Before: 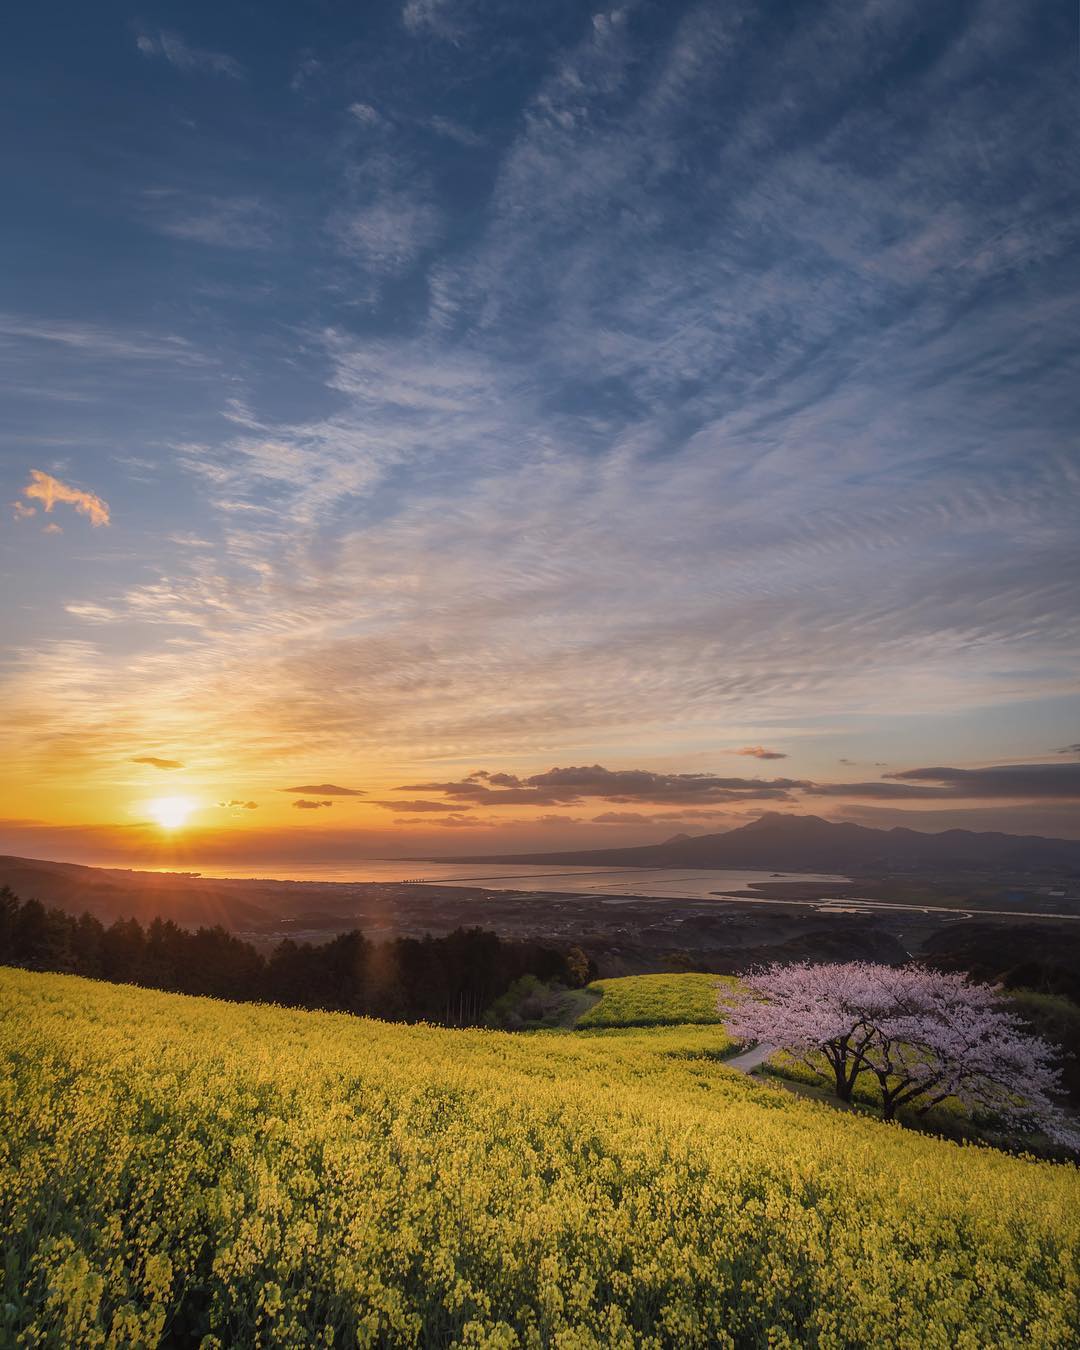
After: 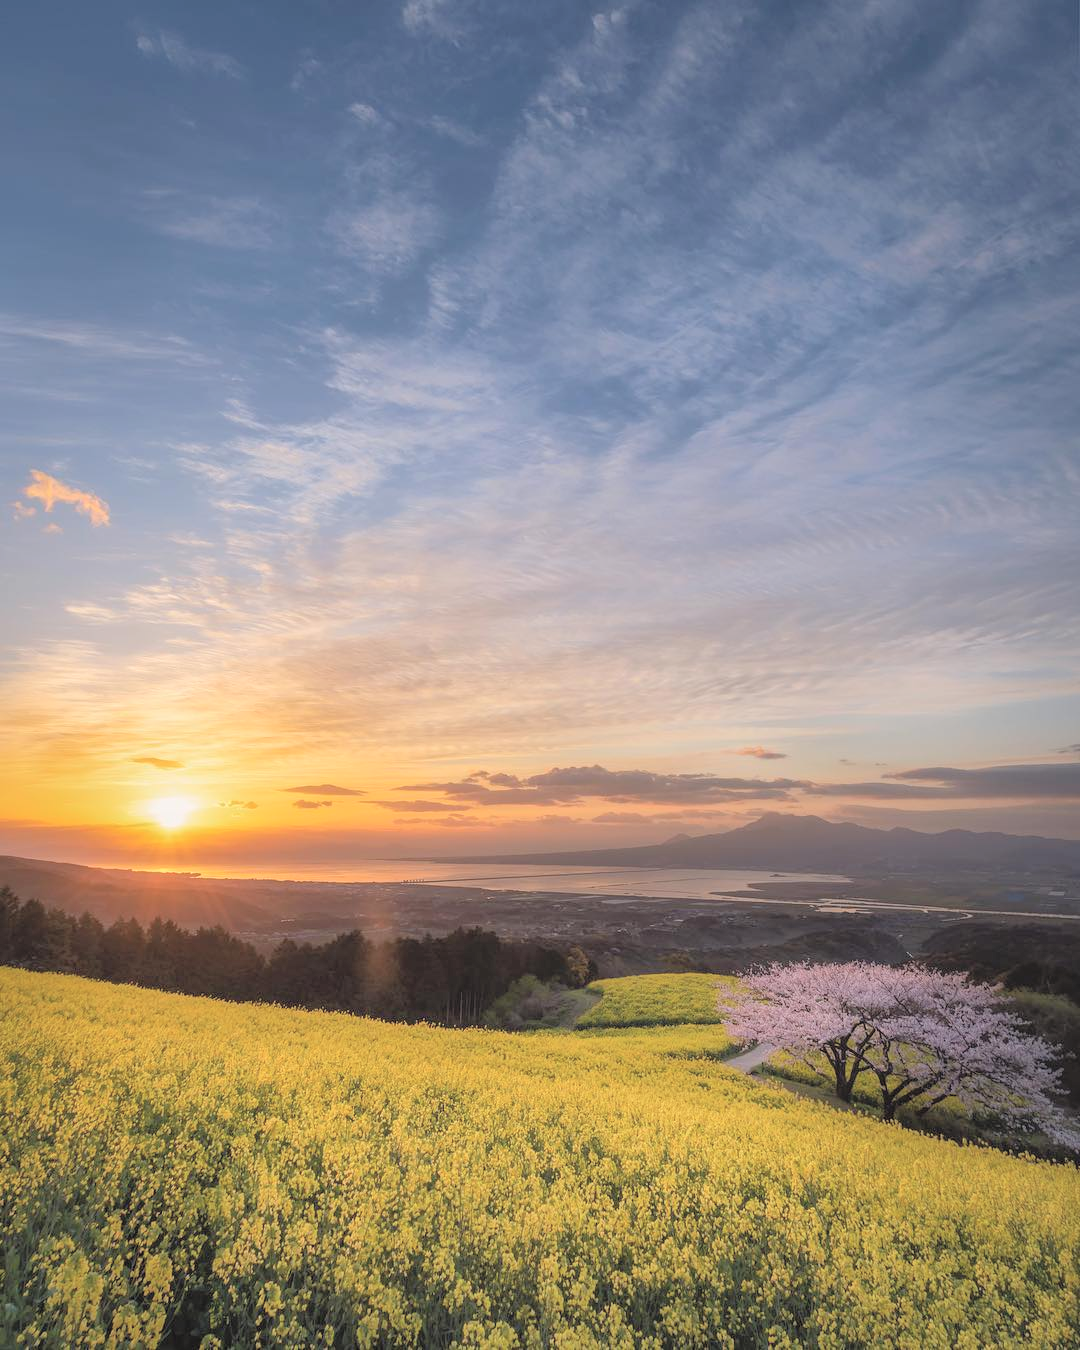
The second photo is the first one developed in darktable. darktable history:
contrast brightness saturation: brightness 0.289
